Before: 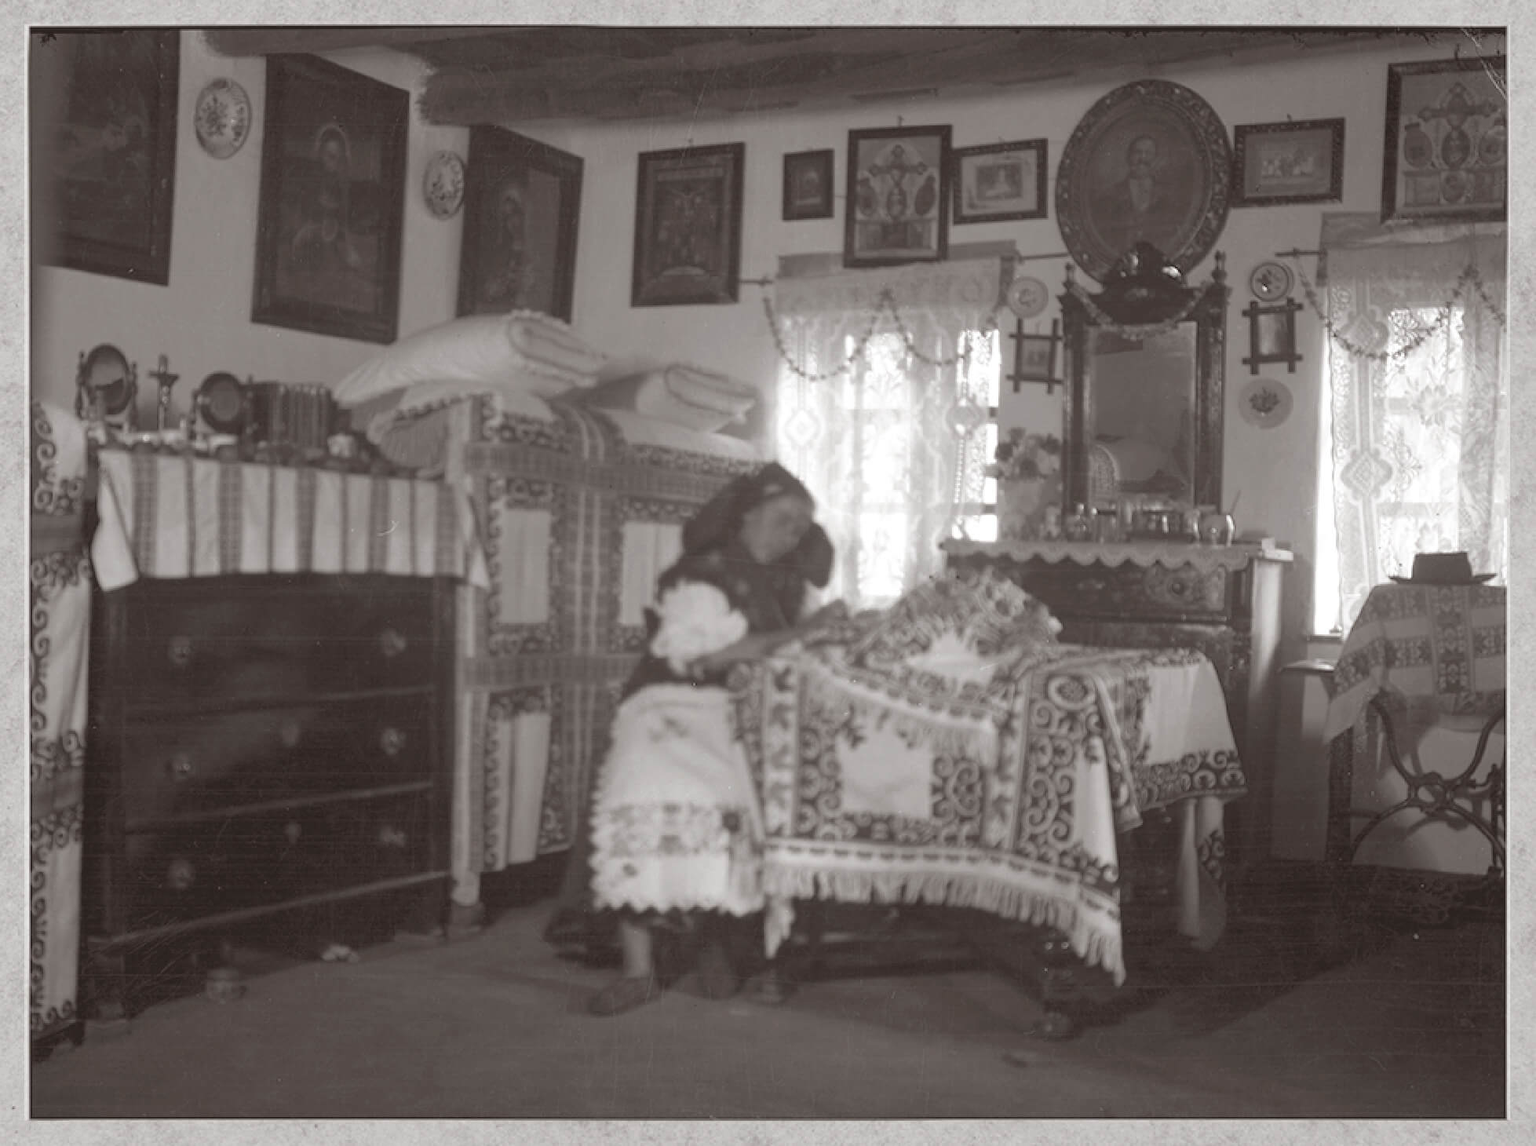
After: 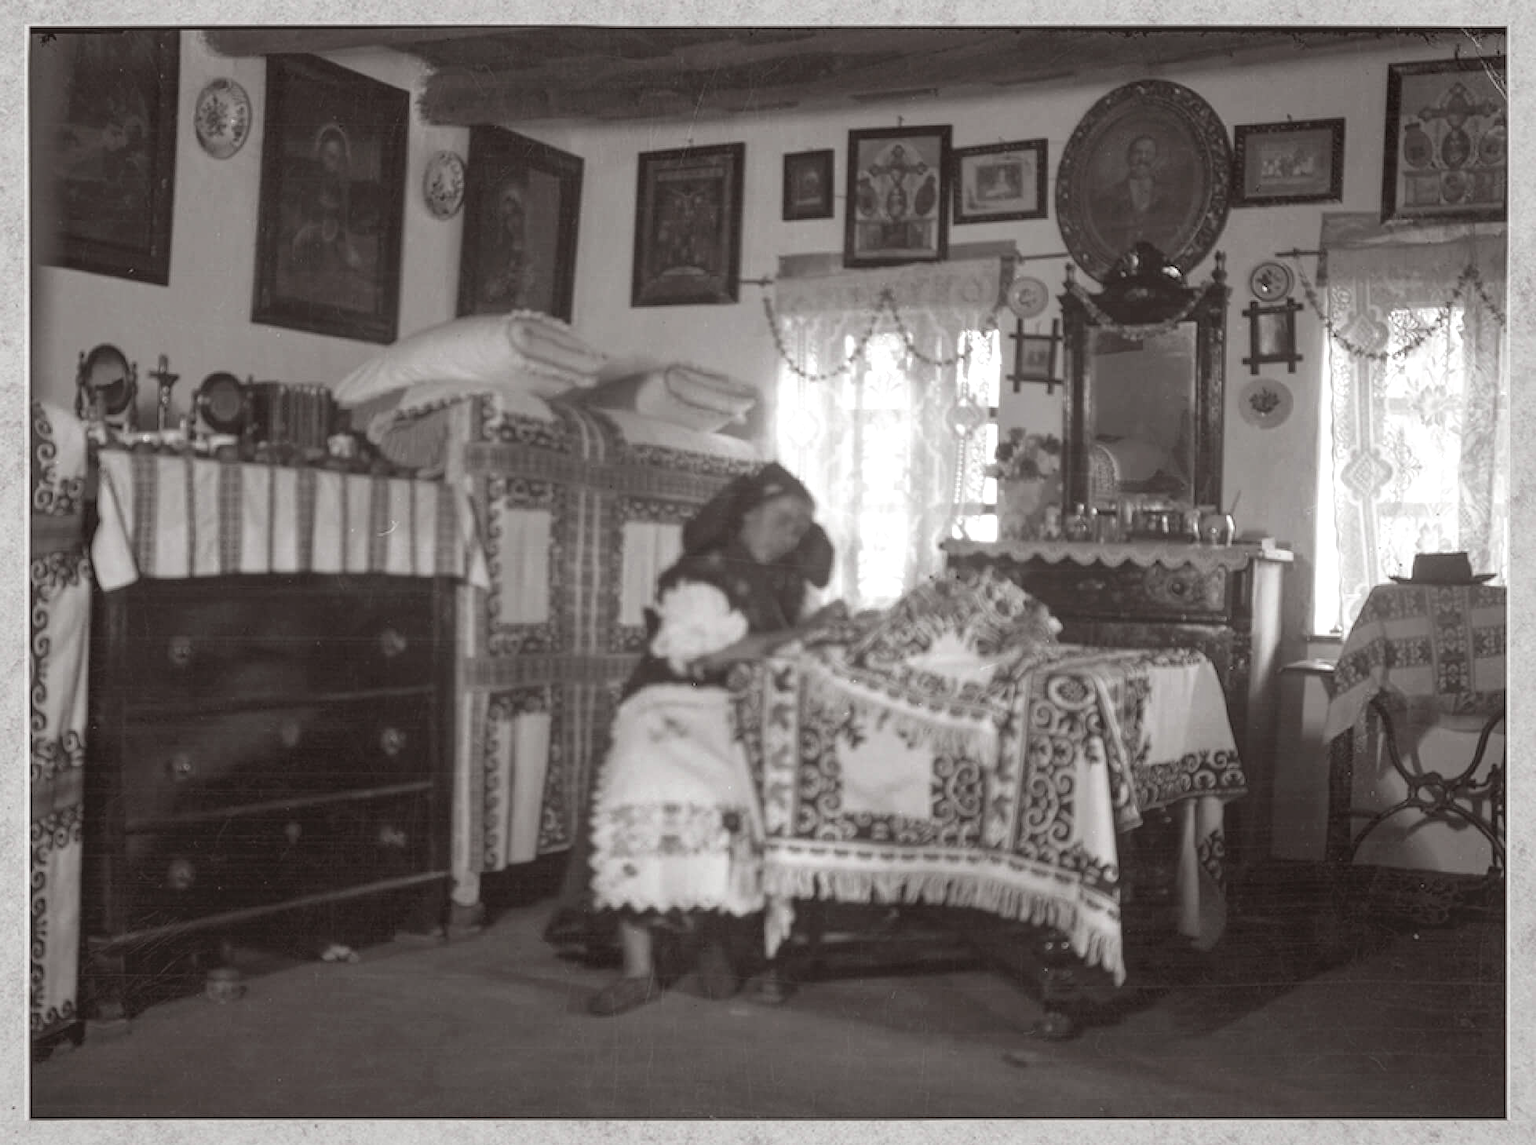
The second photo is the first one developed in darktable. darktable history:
local contrast: detail 130%
contrast brightness saturation: contrast 0.111, saturation -0.175
exposure: black level correction 0.001, compensate highlight preservation false
